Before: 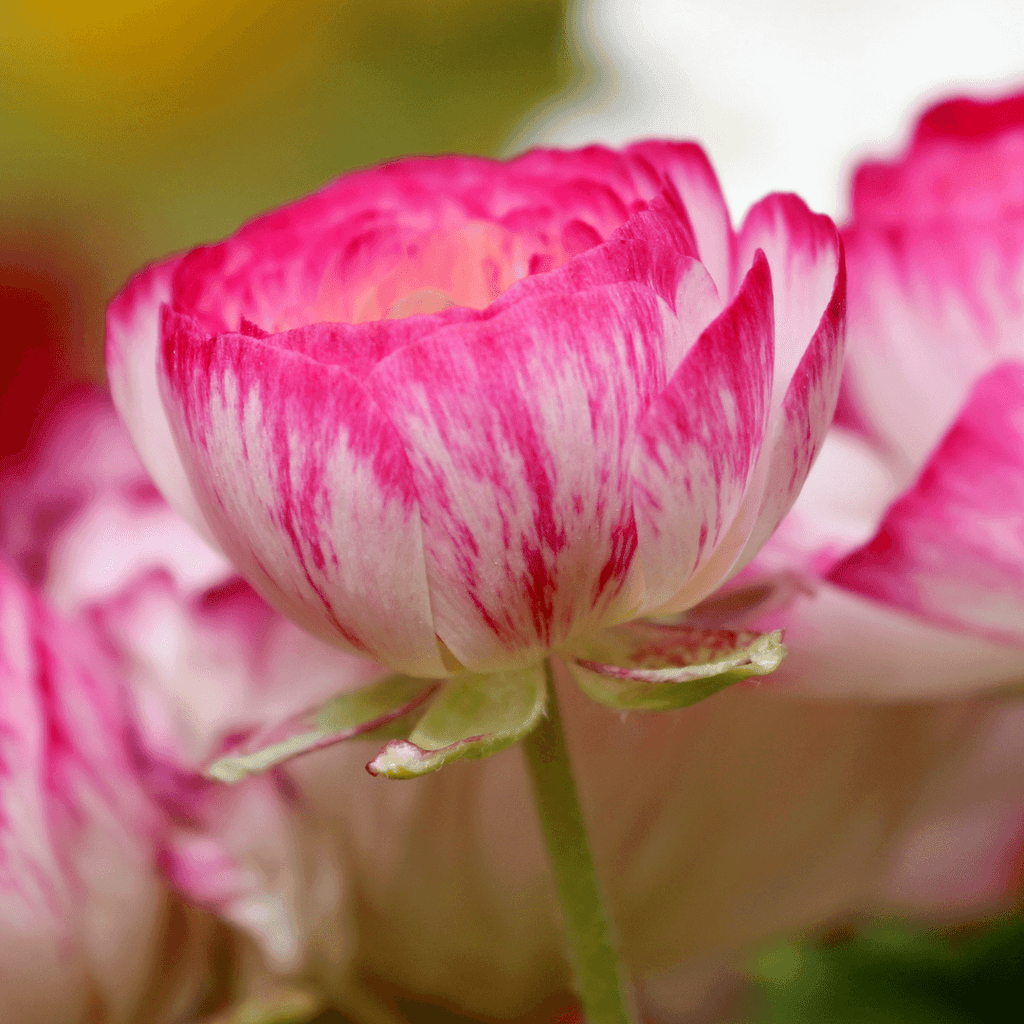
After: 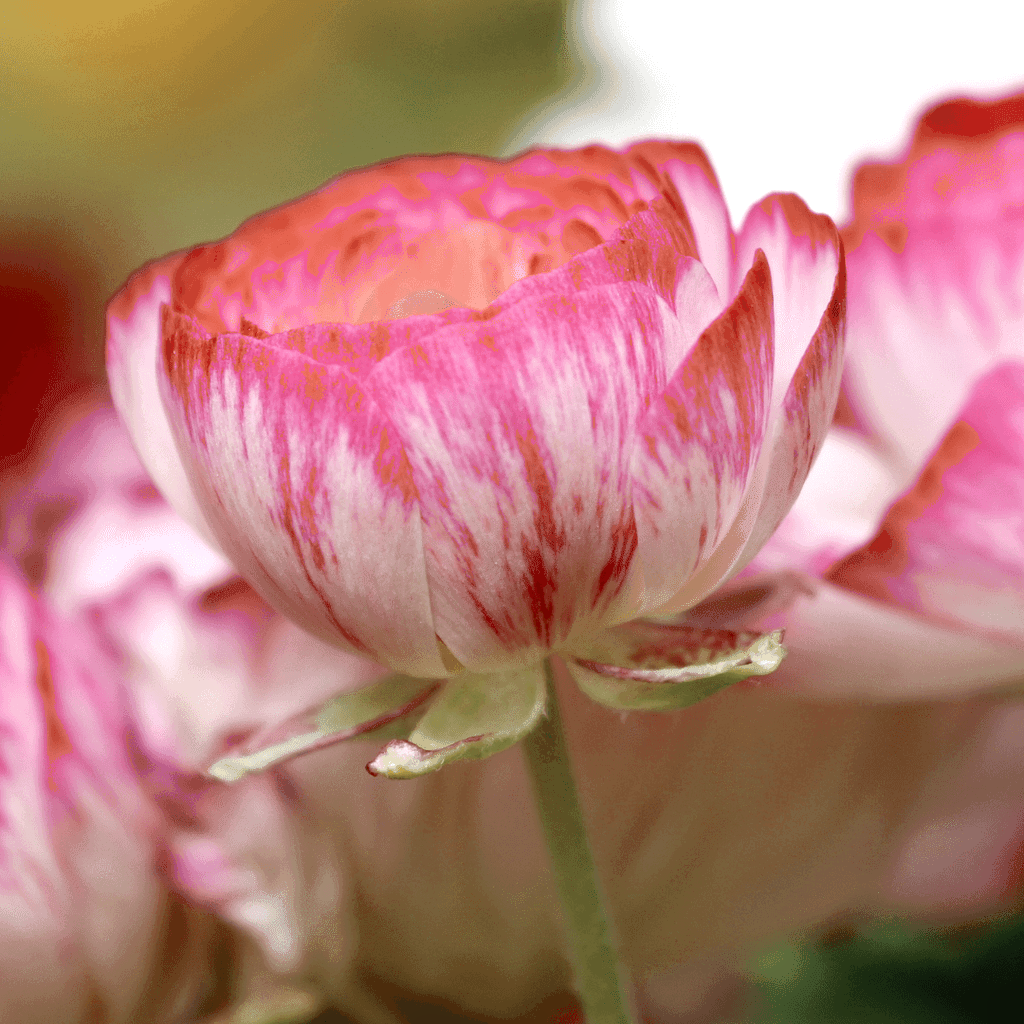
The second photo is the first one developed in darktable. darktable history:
tone equalizer: -8 EV -0.45 EV, -7 EV -0.367 EV, -6 EV -0.31 EV, -5 EV -0.231 EV, -3 EV 0.196 EV, -2 EV 0.321 EV, -1 EV 0.392 EV, +0 EV 0.392 EV
color zones: curves: ch0 [(0, 0.5) (0.125, 0.4) (0.25, 0.5) (0.375, 0.4) (0.5, 0.4) (0.625, 0.35) (0.75, 0.35) (0.875, 0.5)]; ch1 [(0, 0.35) (0.125, 0.45) (0.25, 0.35) (0.375, 0.35) (0.5, 0.35) (0.625, 0.35) (0.75, 0.45) (0.875, 0.35)]; ch2 [(0, 0.6) (0.125, 0.5) (0.25, 0.5) (0.375, 0.6) (0.5, 0.6) (0.625, 0.5) (0.75, 0.5) (0.875, 0.5)]
